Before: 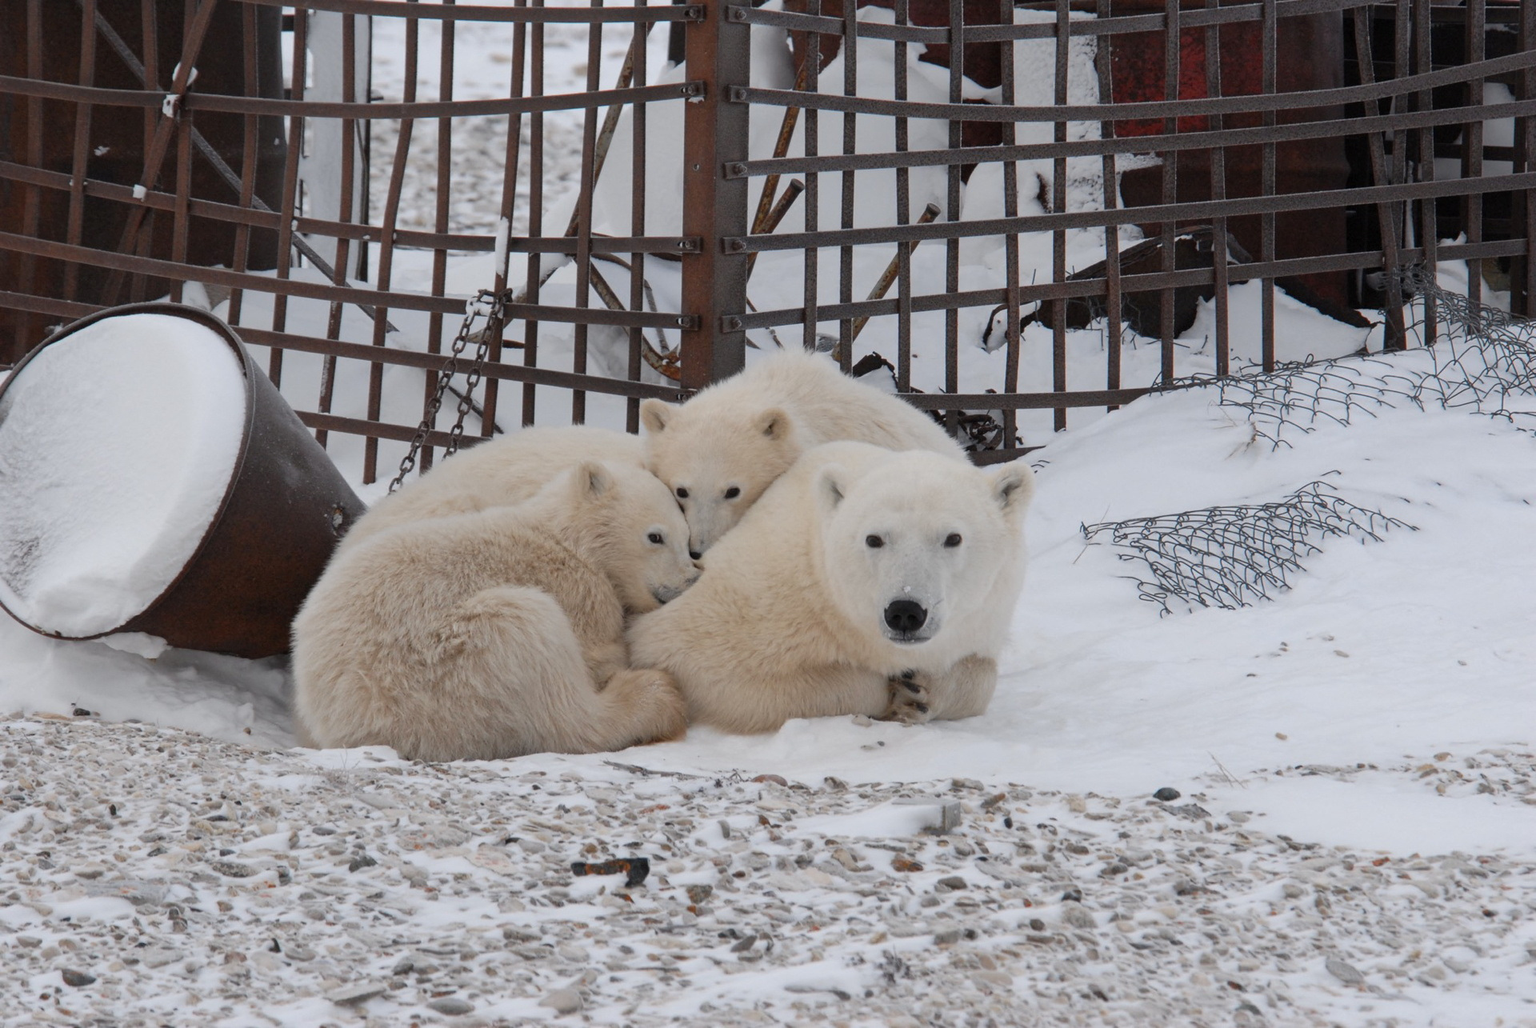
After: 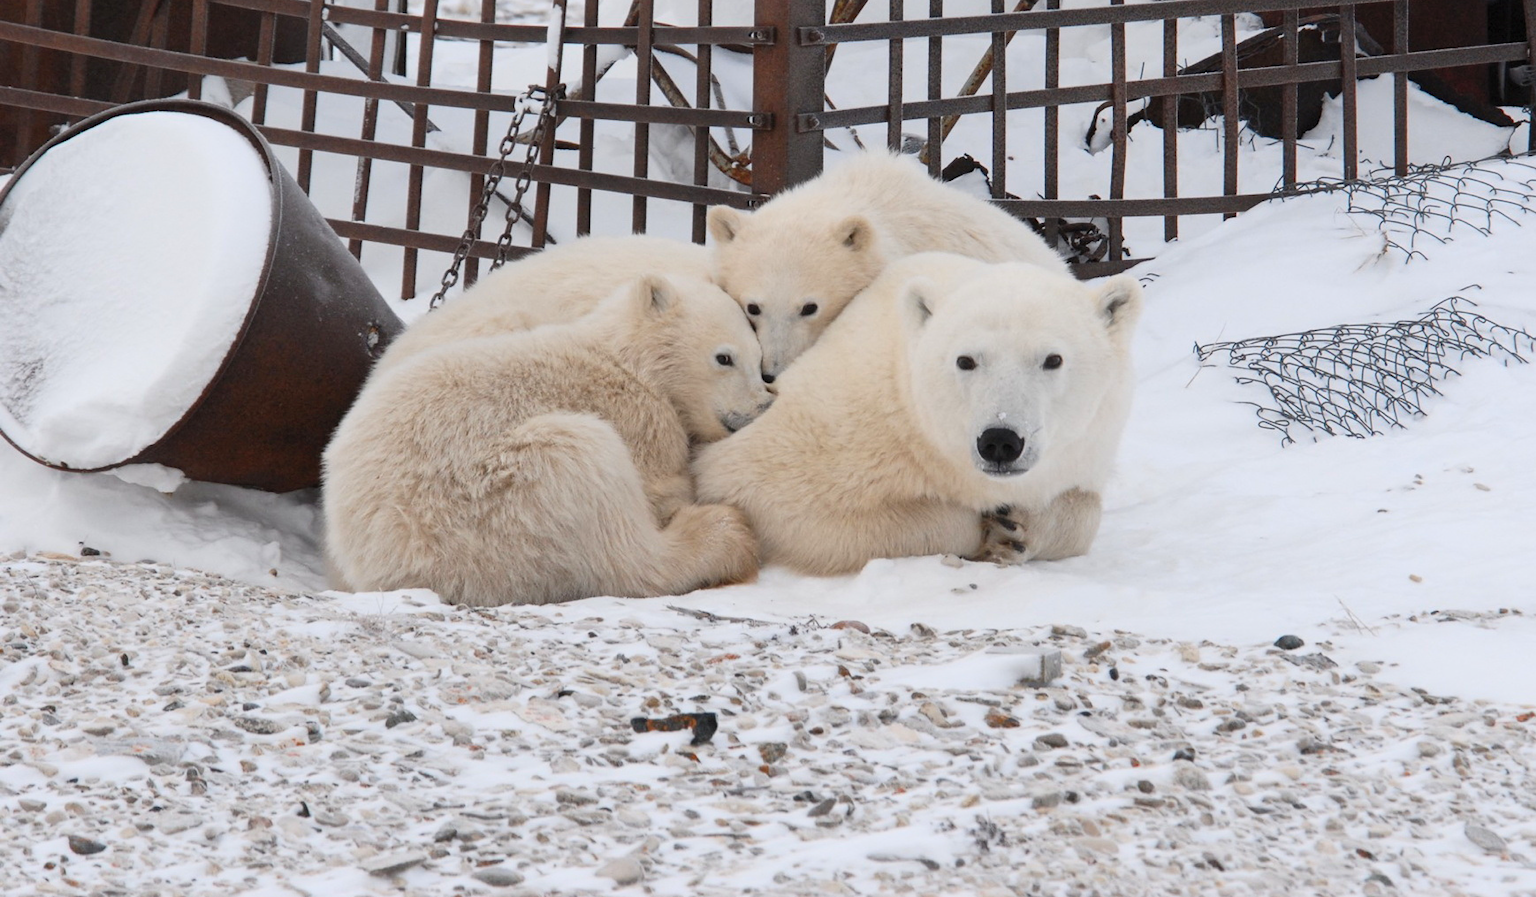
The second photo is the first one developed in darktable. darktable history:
contrast brightness saturation: contrast 0.196, brightness 0.14, saturation 0.136
crop: top 20.734%, right 9.459%, bottom 0.268%
